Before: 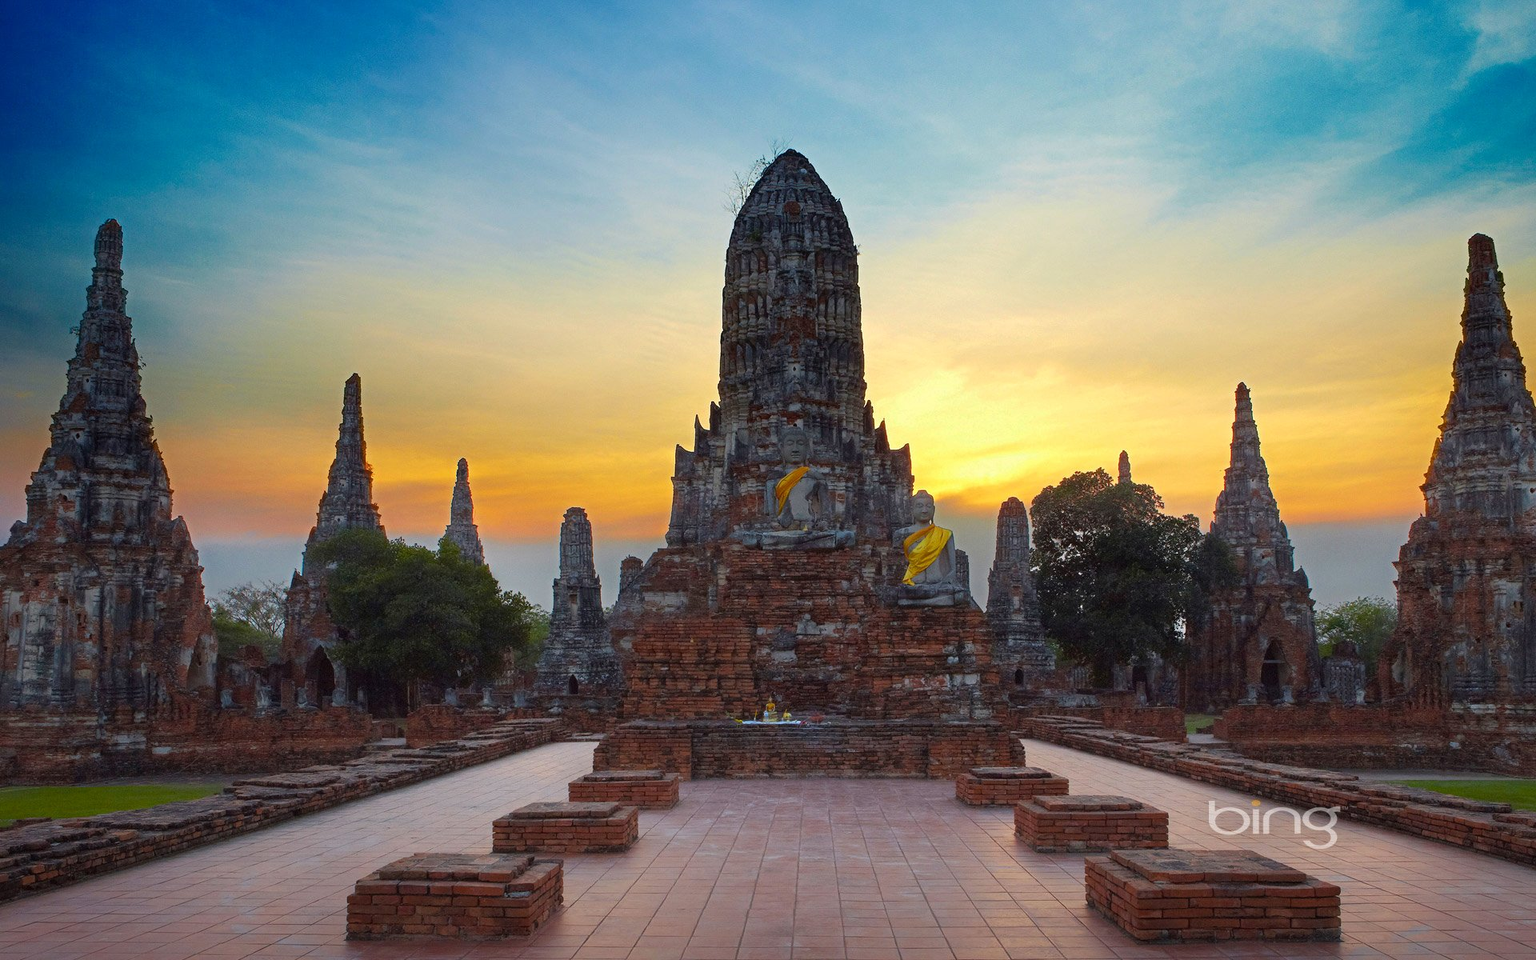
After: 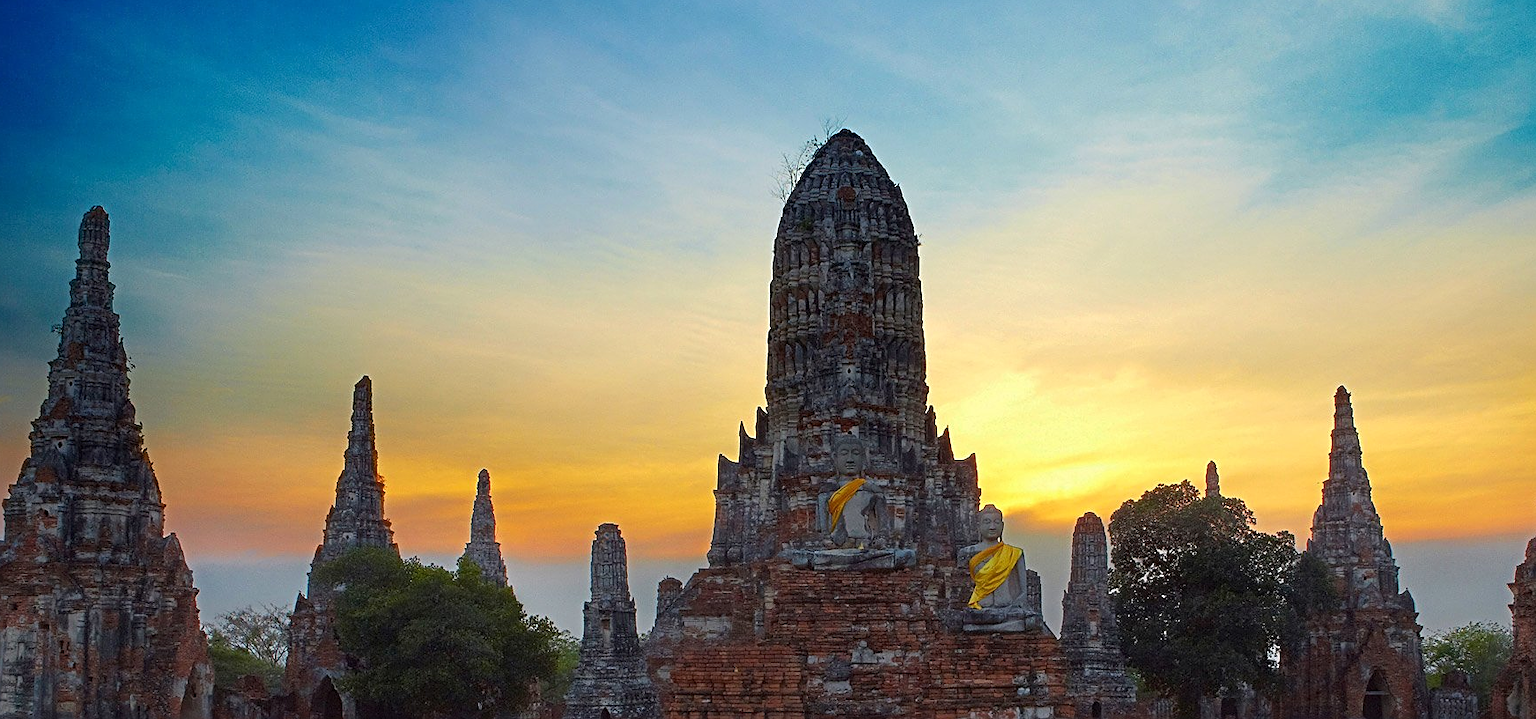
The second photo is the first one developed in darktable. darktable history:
crop: left 1.526%, top 3.399%, right 7.629%, bottom 28.498%
tone equalizer: -8 EV -0.545 EV
sharpen: on, module defaults
